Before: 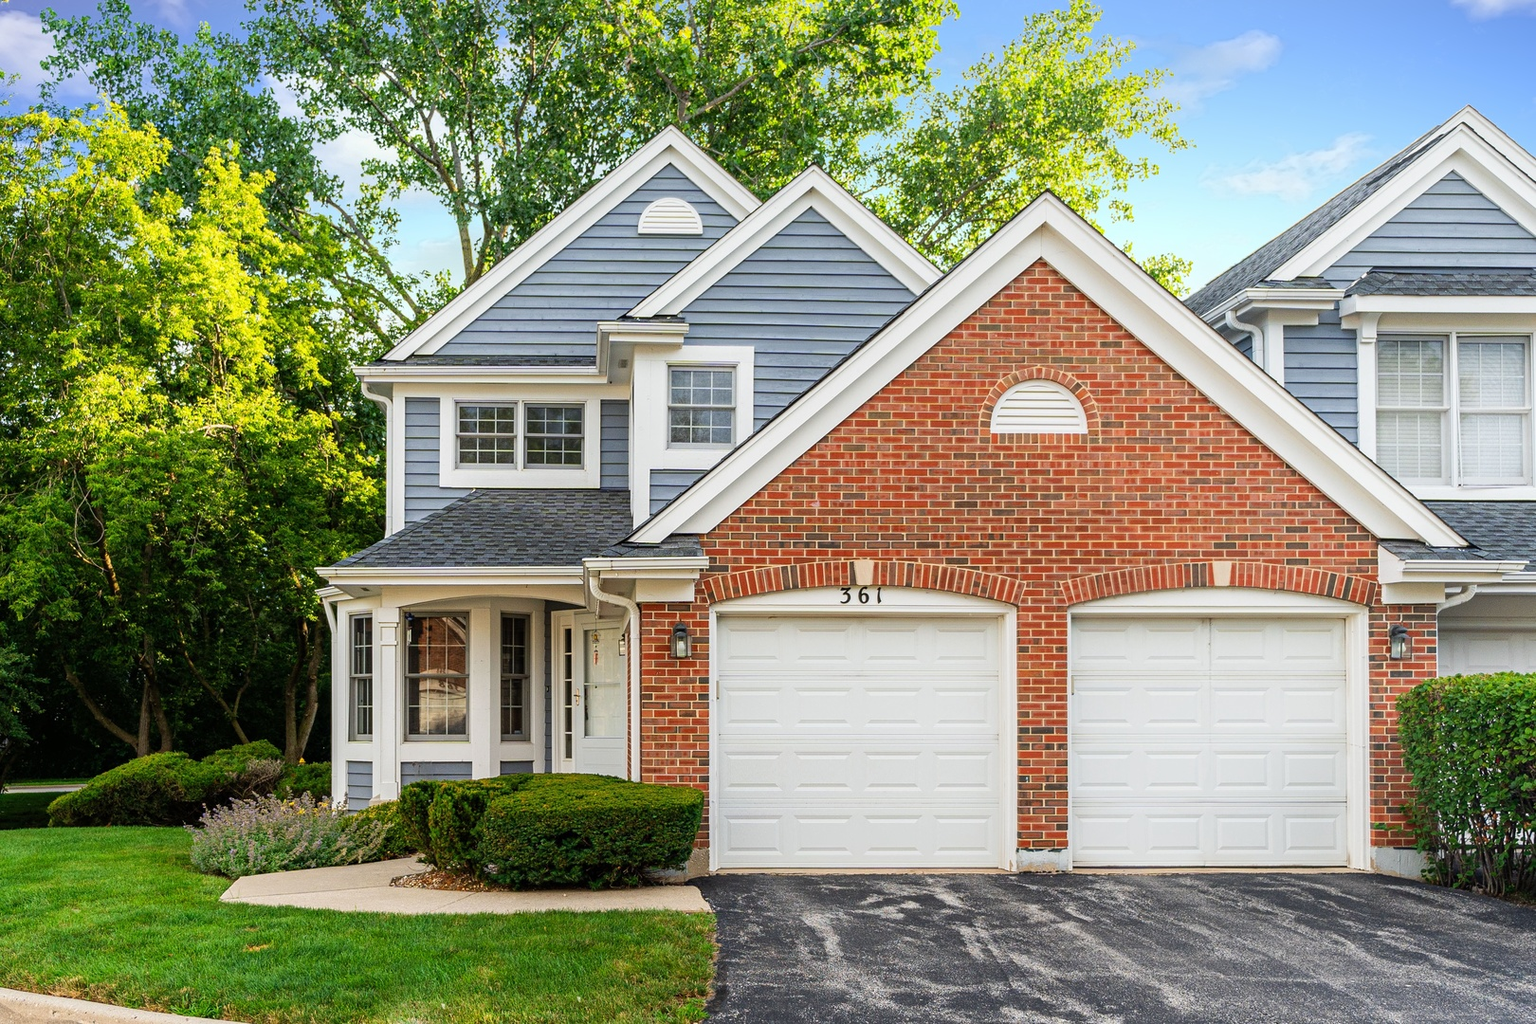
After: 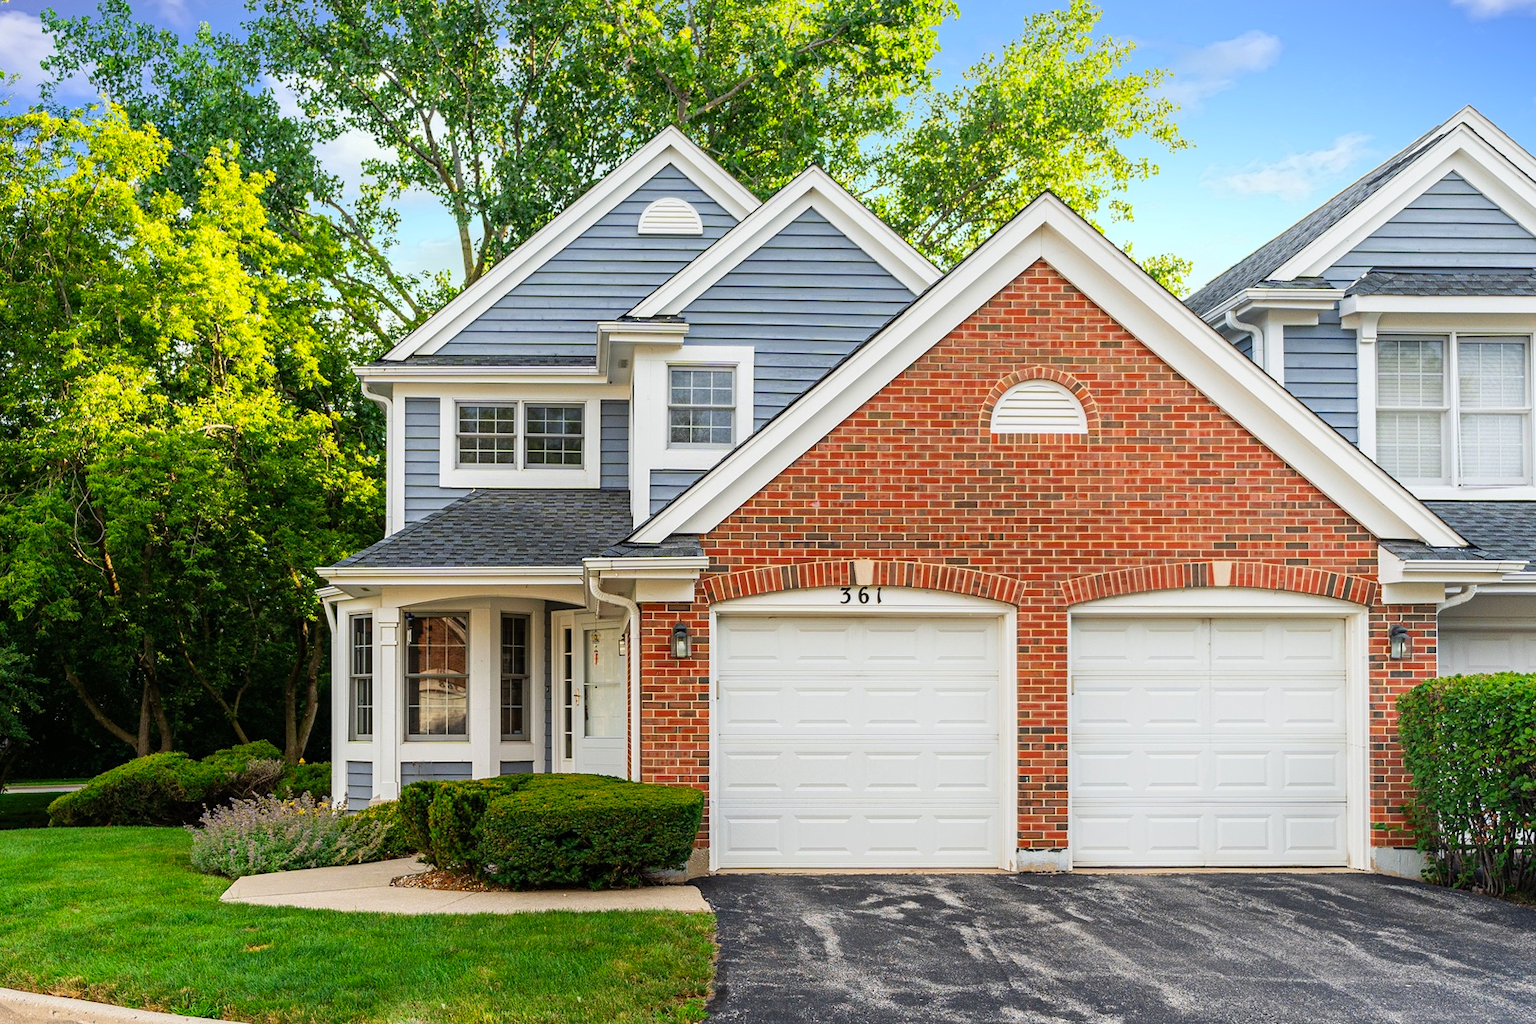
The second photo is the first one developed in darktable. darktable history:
contrast brightness saturation: saturation 0.1
tone equalizer: on, module defaults
